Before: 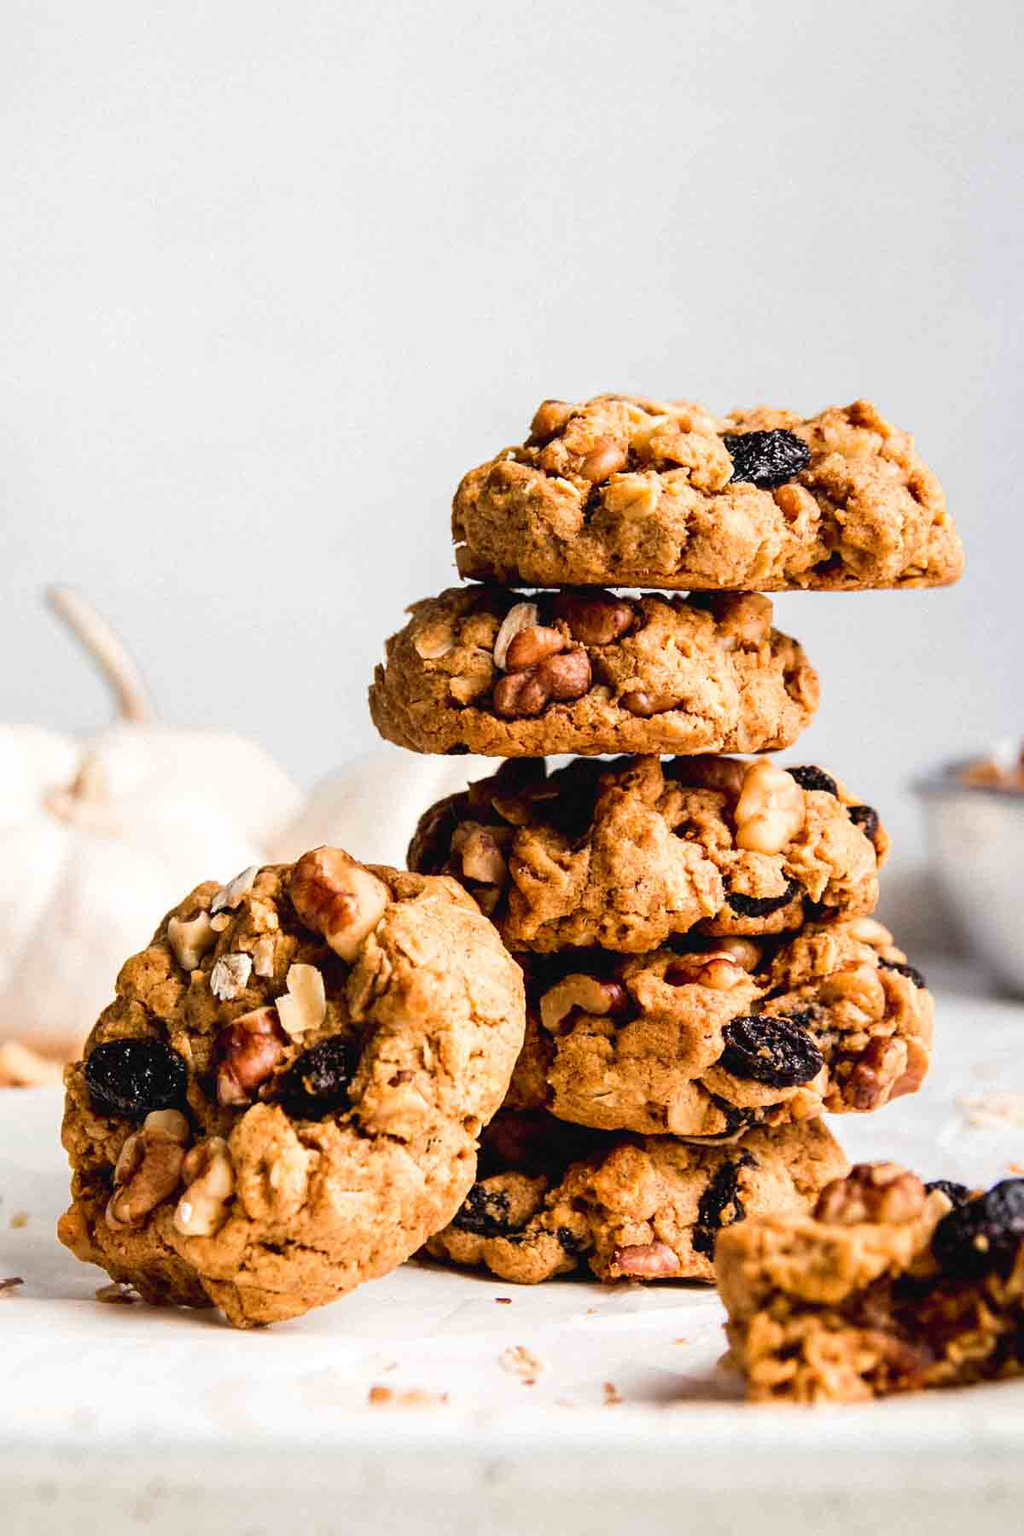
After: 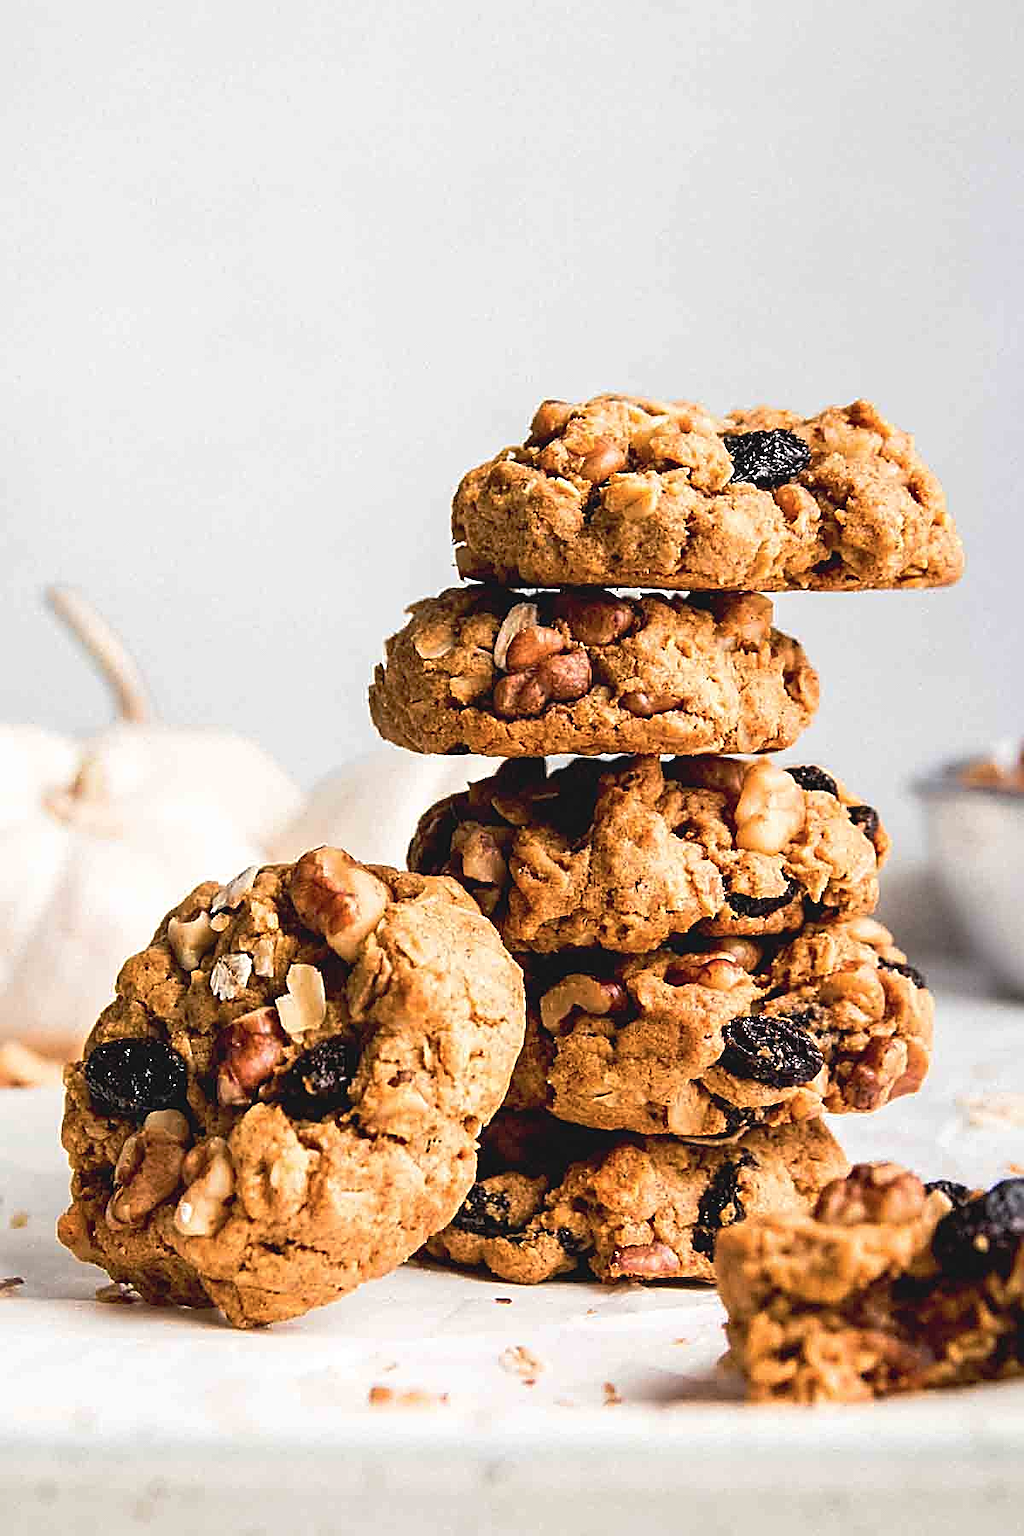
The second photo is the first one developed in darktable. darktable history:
sharpen: amount 1.011
tone curve: curves: ch0 [(0, 0.042) (0.129, 0.18) (0.501, 0.497) (1, 1)], preserve colors none
